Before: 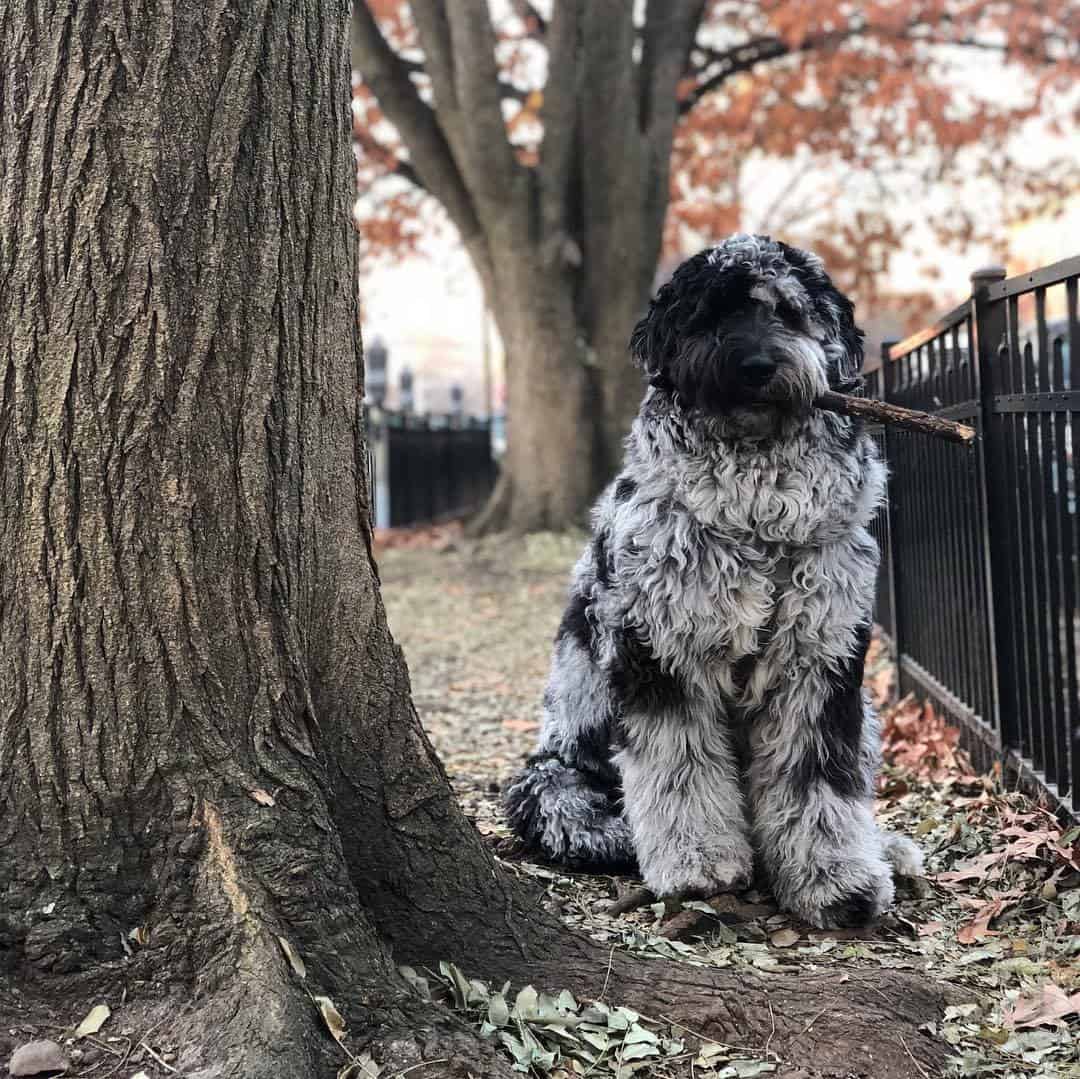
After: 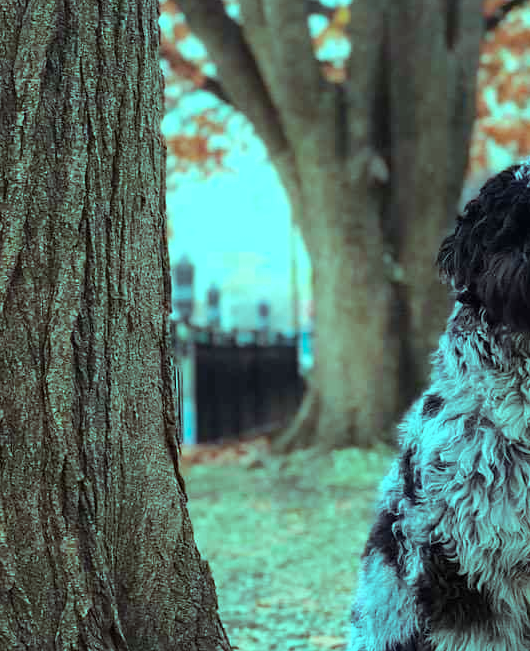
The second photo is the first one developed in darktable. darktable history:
crop: left 17.946%, top 7.798%, right 32.94%, bottom 31.854%
color balance rgb: highlights gain › chroma 7.468%, highlights gain › hue 186.08°, perceptual saturation grading › global saturation 29.779%, global vibrance 9.472%
